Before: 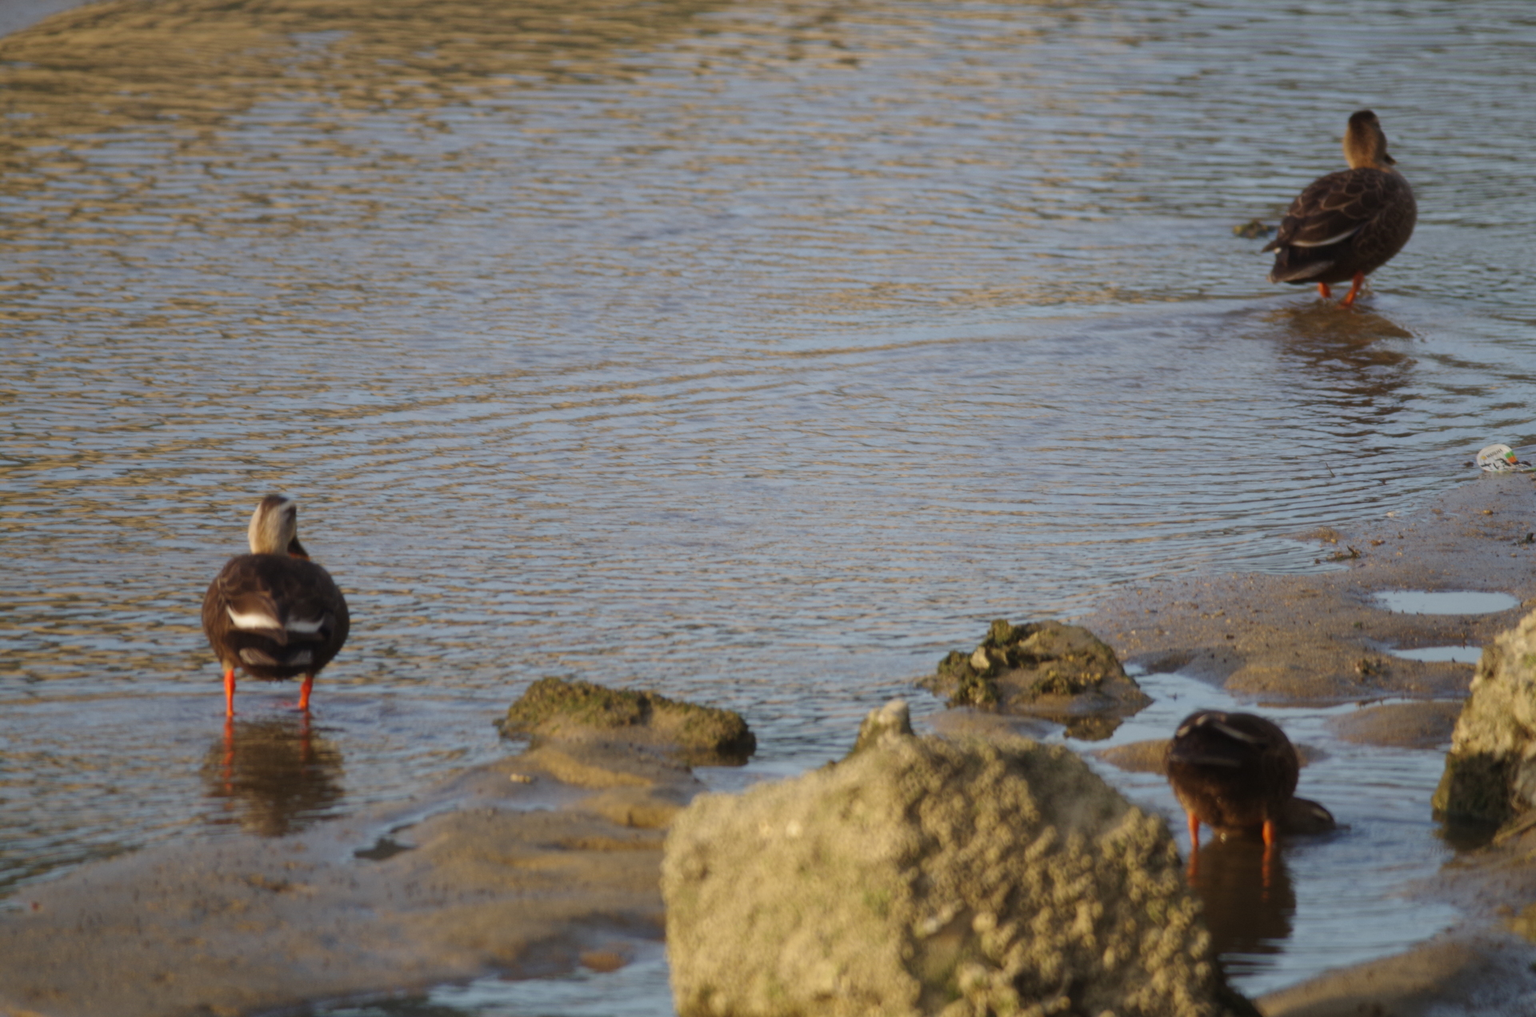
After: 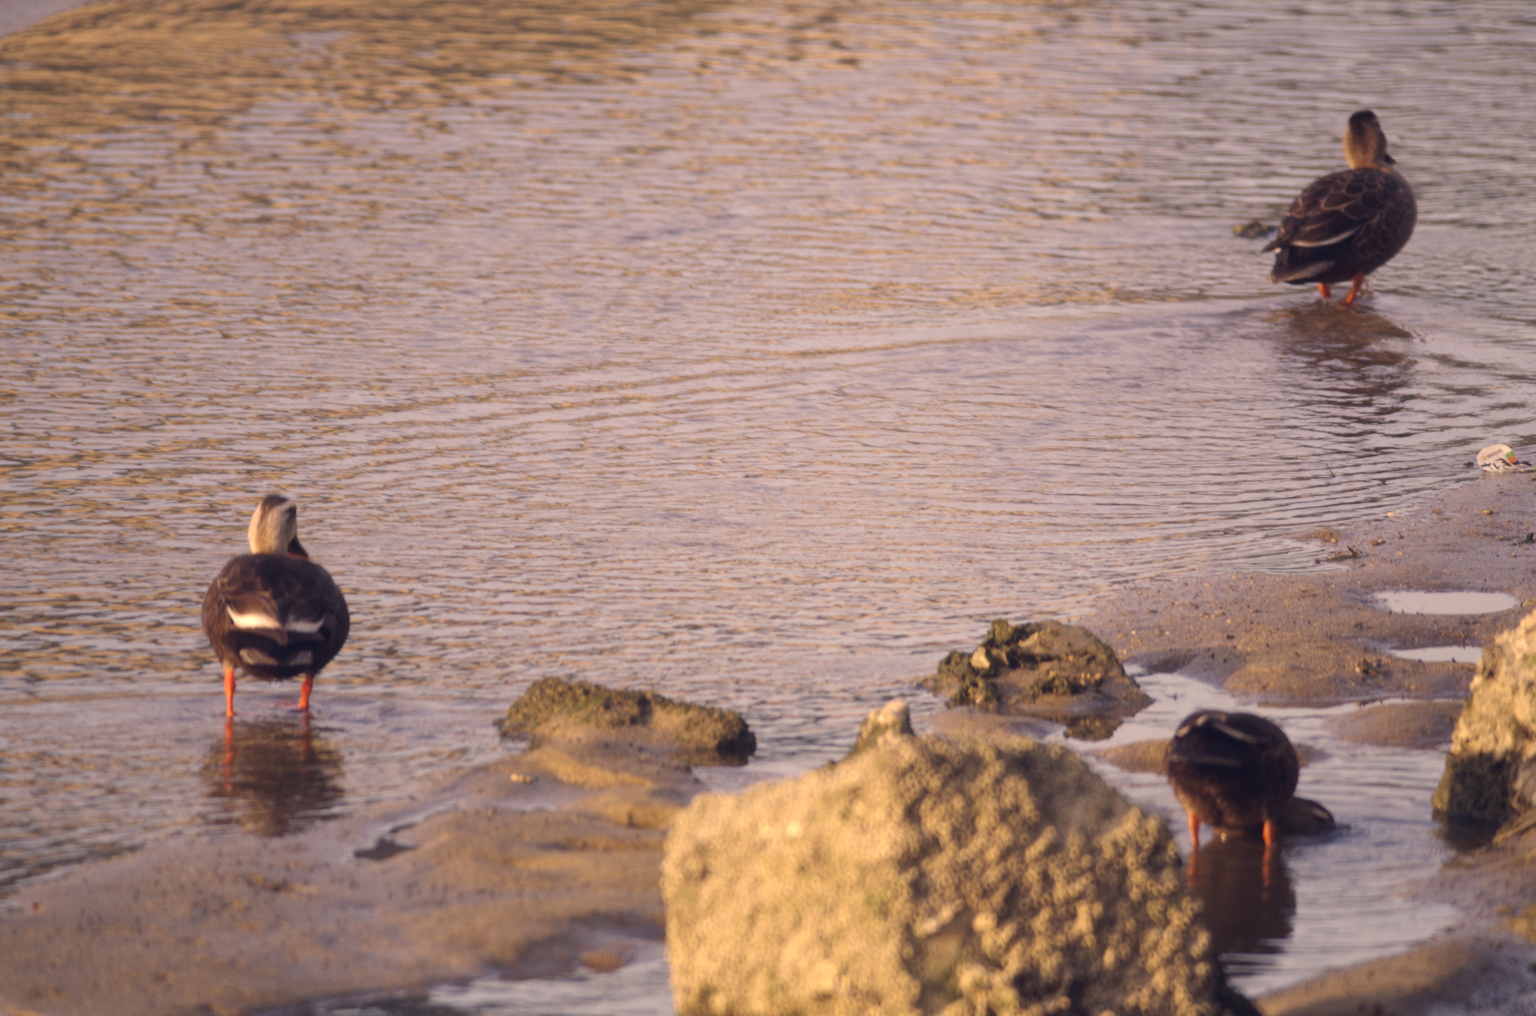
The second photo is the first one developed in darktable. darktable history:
exposure: black level correction 0, exposure 0.5 EV, compensate exposure bias true, compensate highlight preservation false
color correction: highlights a* 19.59, highlights b* 27.49, shadows a* 3.46, shadows b* -17.28, saturation 0.73
